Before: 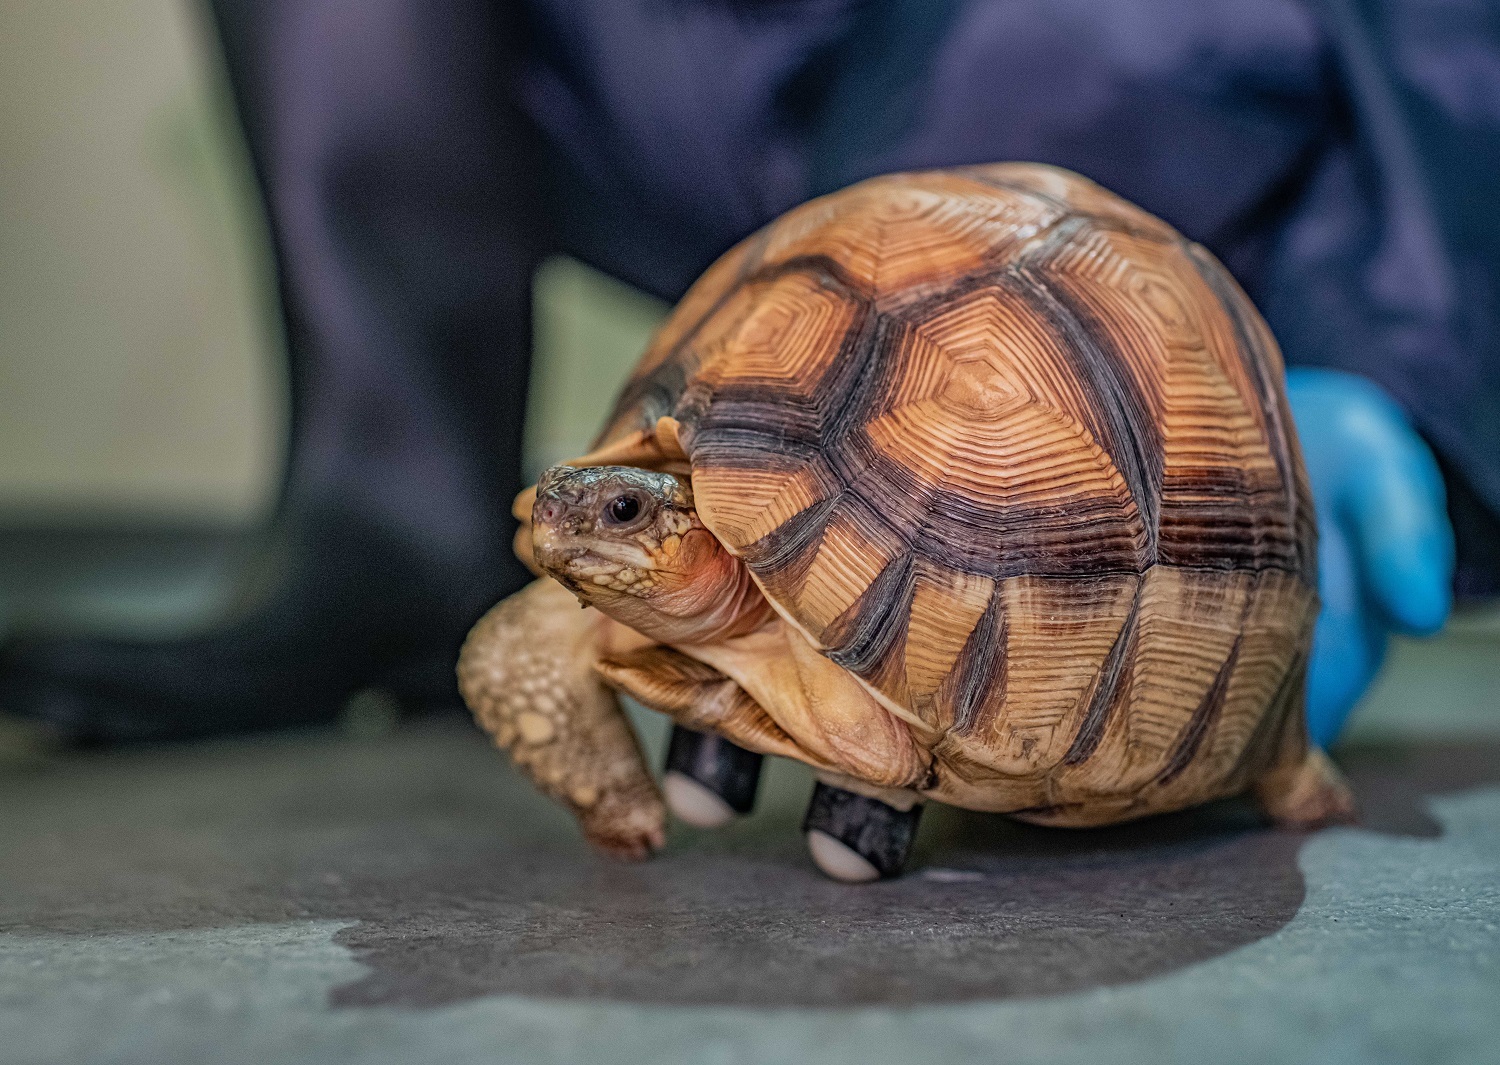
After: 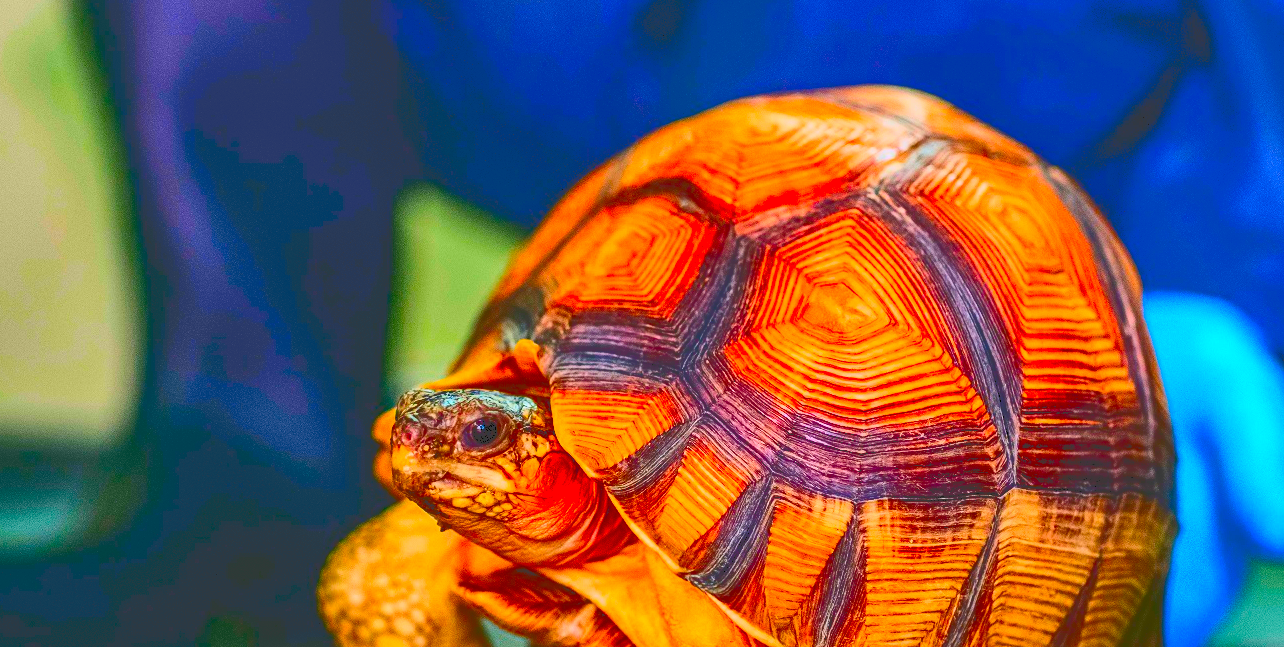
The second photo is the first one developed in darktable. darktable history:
color correction: highlights b* 0, saturation 2.18
color balance rgb: perceptual saturation grading › global saturation 37.271%, perceptual saturation grading › shadows 35.615%
crop and rotate: left 9.443%, top 7.258%, right 4.914%, bottom 31.944%
contrast brightness saturation: contrast 0.07, brightness 0.074, saturation 0.176
tone curve: curves: ch0 [(0, 0) (0.003, 0.231) (0.011, 0.231) (0.025, 0.231) (0.044, 0.231) (0.069, 0.231) (0.1, 0.234) (0.136, 0.239) (0.177, 0.243) (0.224, 0.247) (0.277, 0.265) (0.335, 0.311) (0.399, 0.389) (0.468, 0.507) (0.543, 0.634) (0.623, 0.74) (0.709, 0.83) (0.801, 0.889) (0.898, 0.93) (1, 1)], color space Lab, independent channels, preserve colors none
